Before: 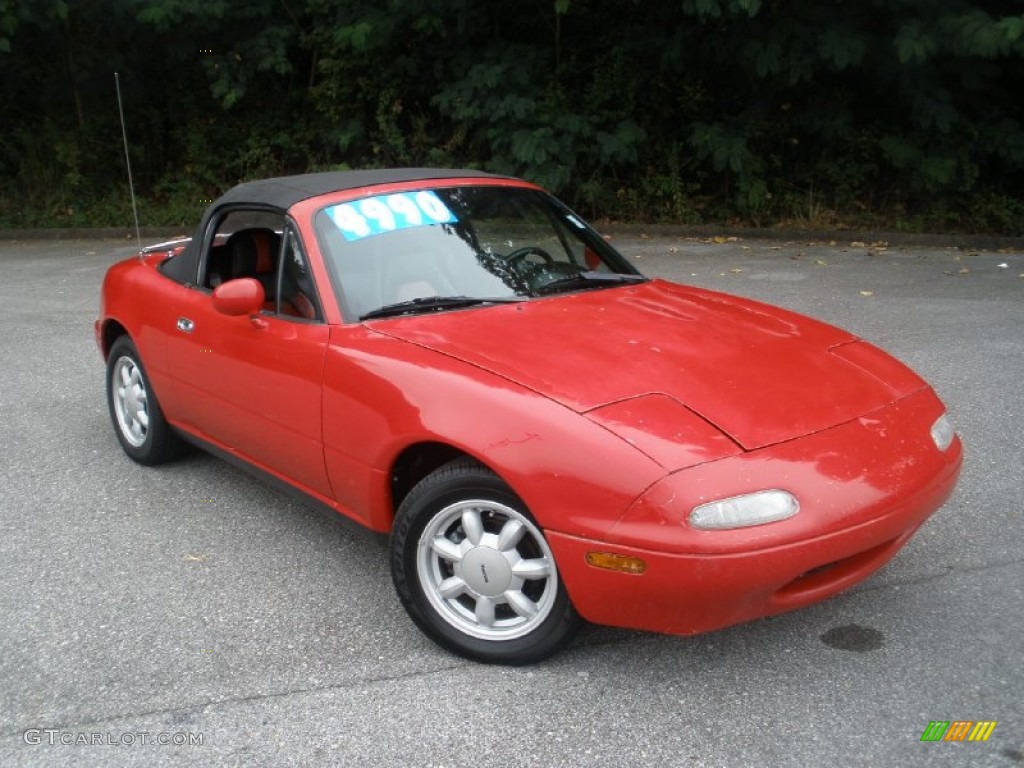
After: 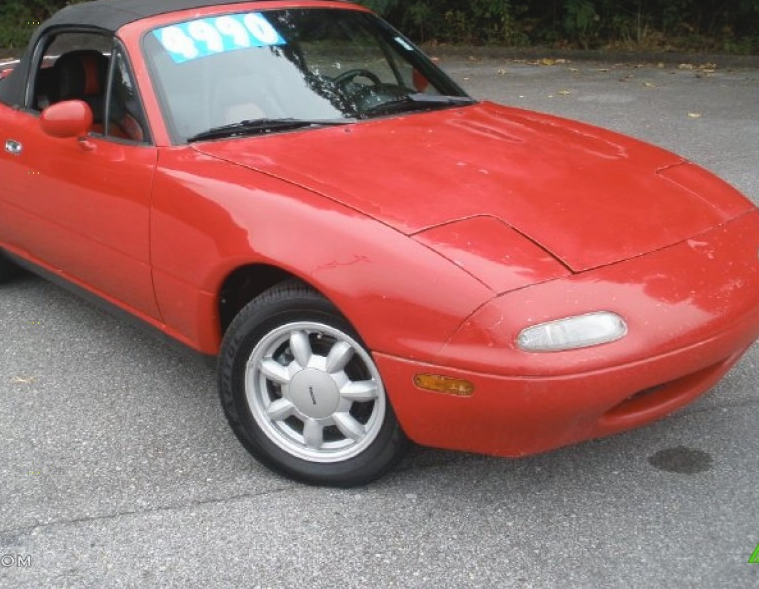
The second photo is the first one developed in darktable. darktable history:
contrast brightness saturation: contrast -0.104, saturation -0.088
crop: left 16.873%, top 23.298%, right 8.989%
exposure: black level correction 0, exposure 0.2 EV, compensate highlight preservation false
